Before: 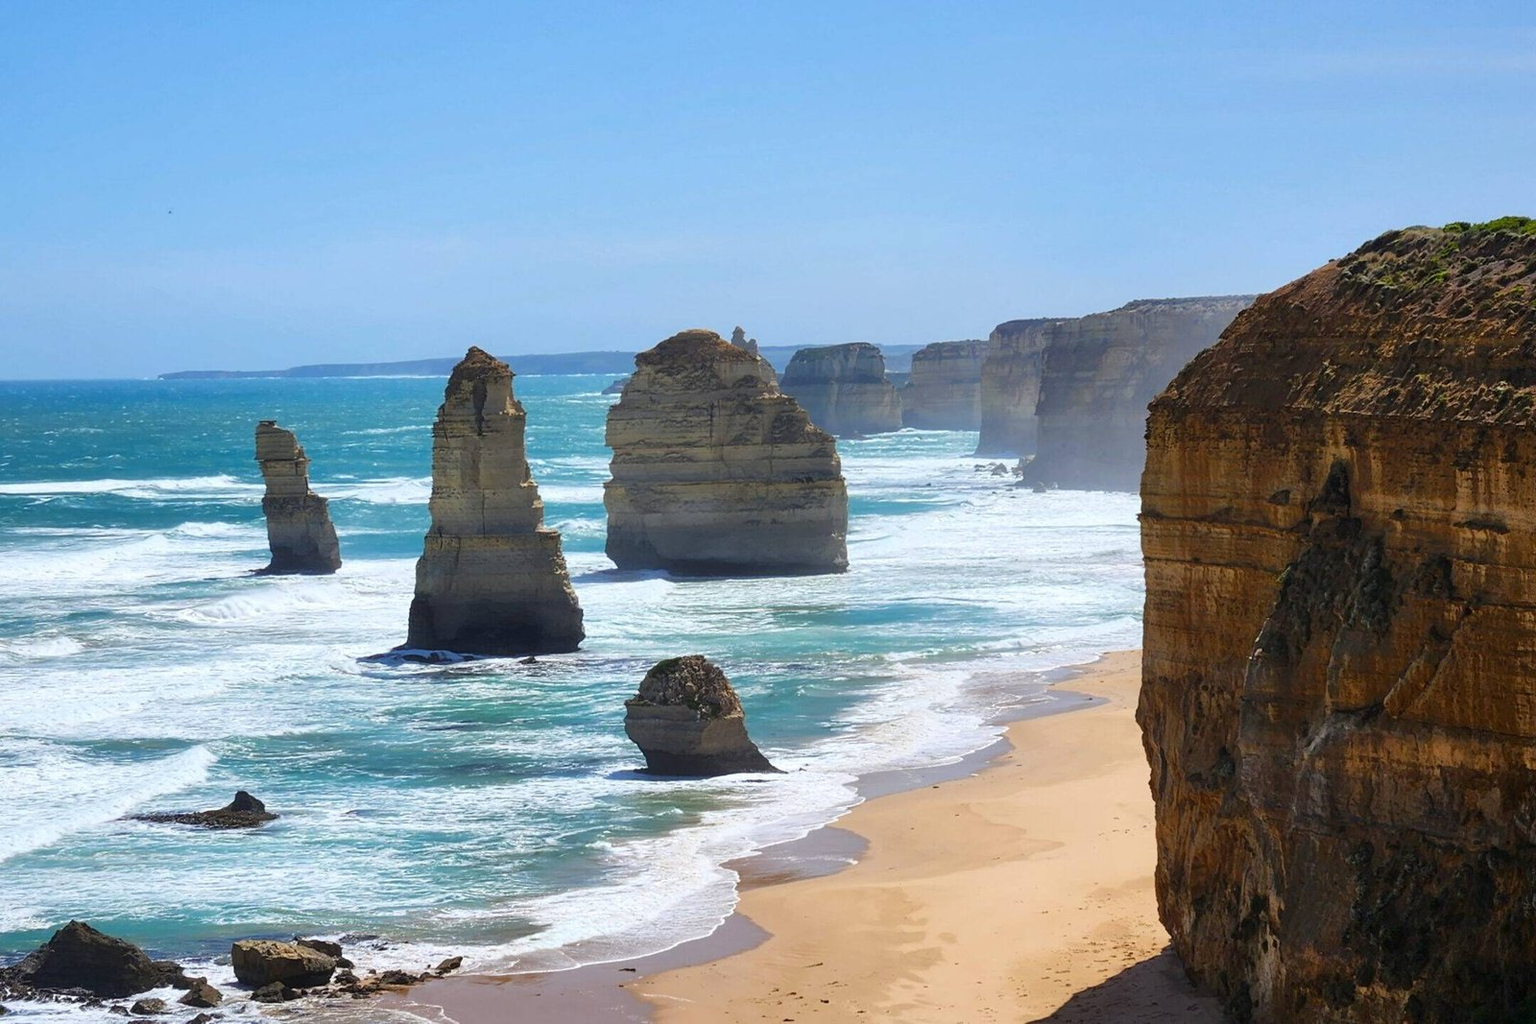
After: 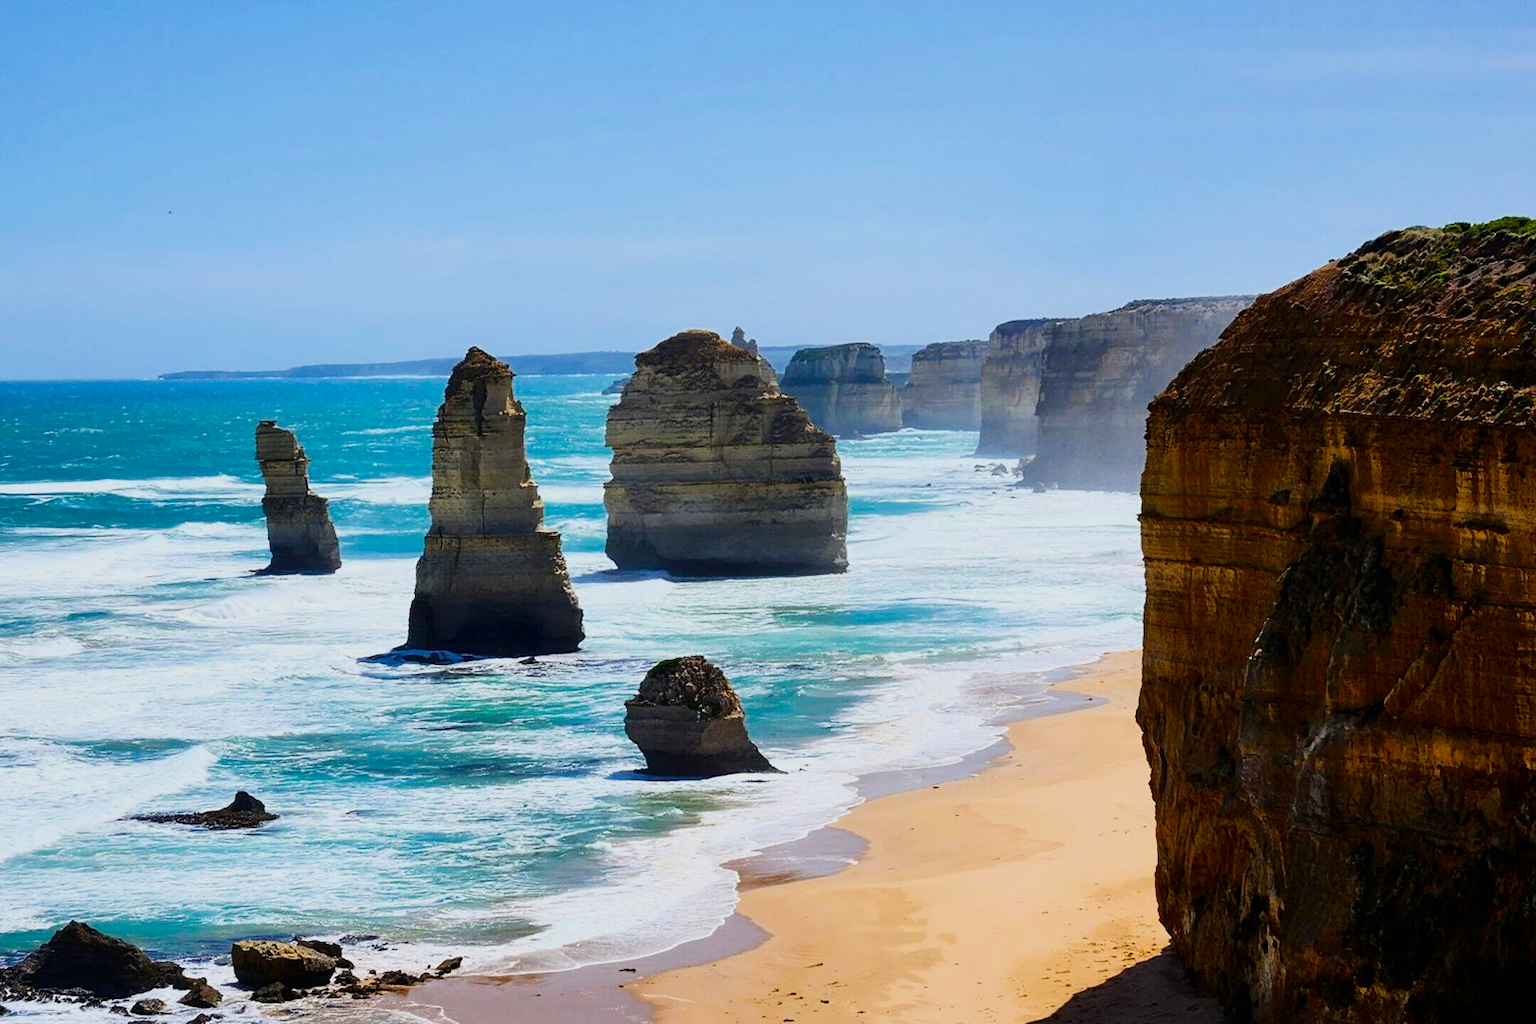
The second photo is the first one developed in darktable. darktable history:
vibrance: vibrance 50%
color balance rgb: perceptual saturation grading › global saturation 30%, global vibrance 20%
filmic rgb: black relative exposure -7.32 EV, white relative exposure 5.09 EV, hardness 3.2
contrast brightness saturation: contrast 0.28
